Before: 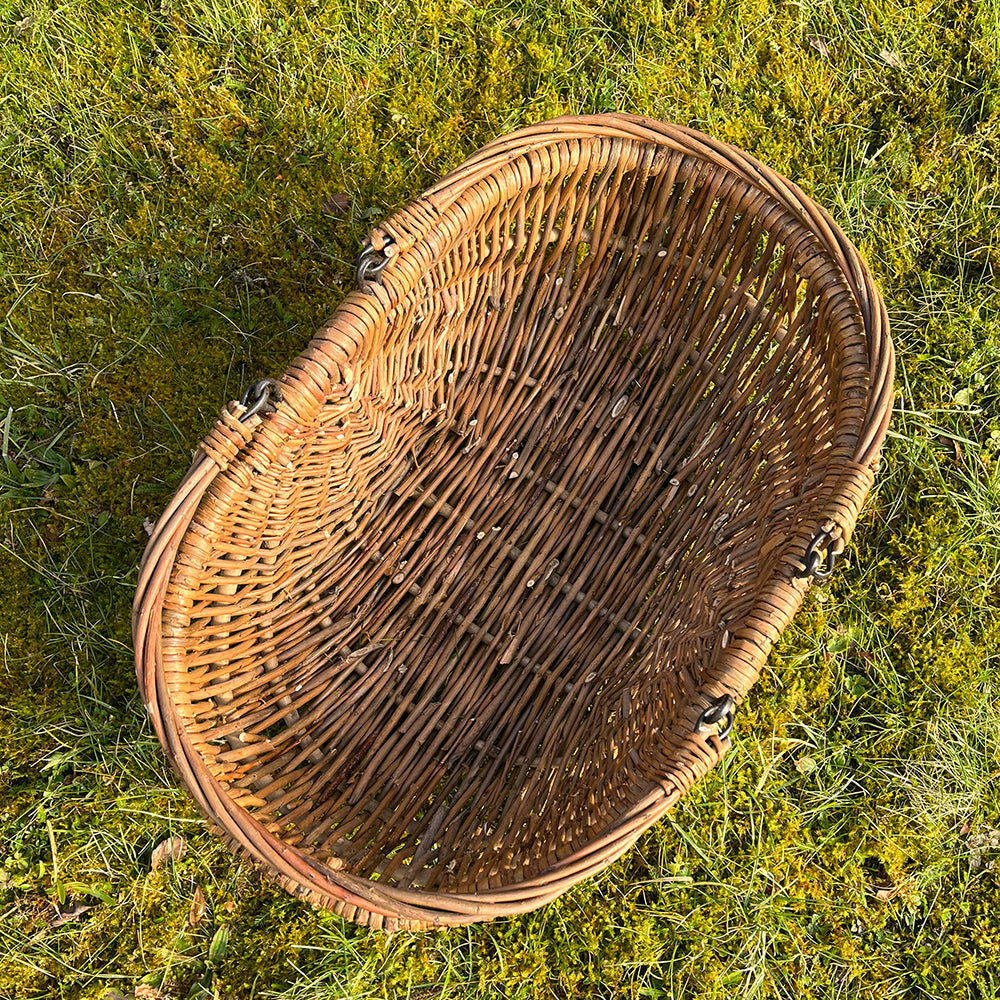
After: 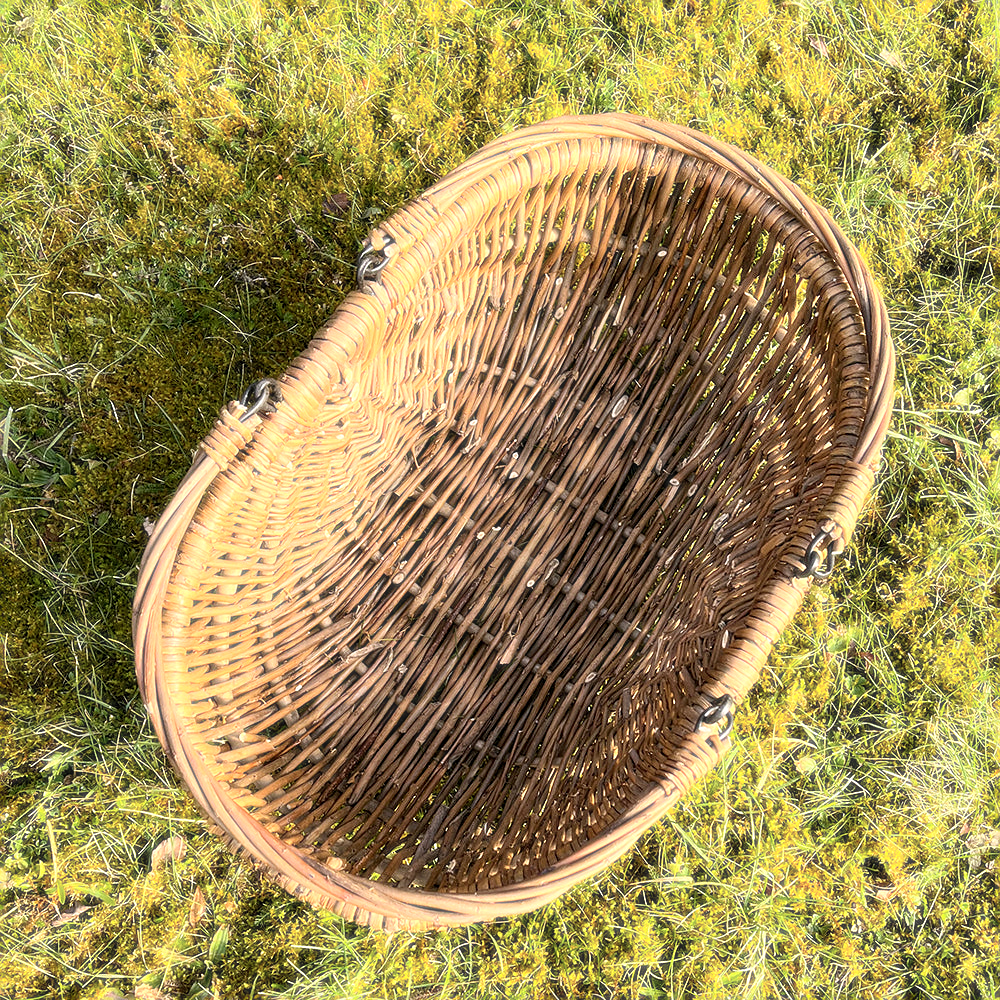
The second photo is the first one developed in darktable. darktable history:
bloom: size 0%, threshold 54.82%, strength 8.31%
sharpen: on, module defaults
